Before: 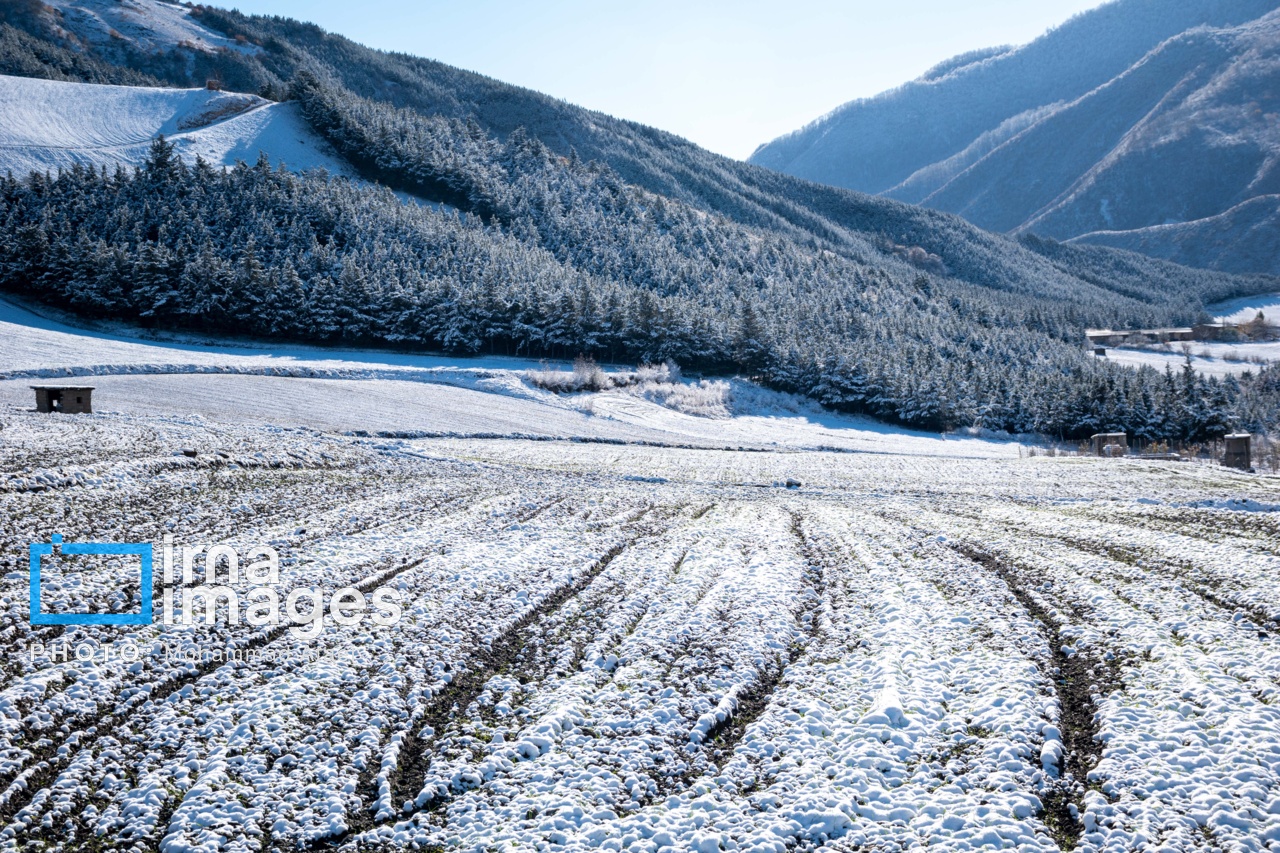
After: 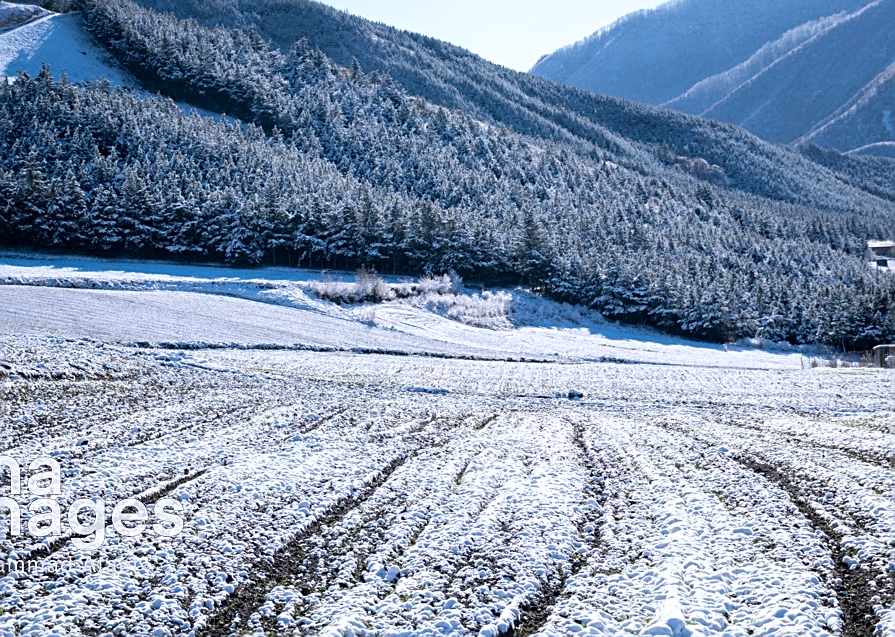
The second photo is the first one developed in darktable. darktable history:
sharpen: on, module defaults
white balance: red 0.984, blue 1.059
crop and rotate: left 17.046%, top 10.659%, right 12.989%, bottom 14.553%
